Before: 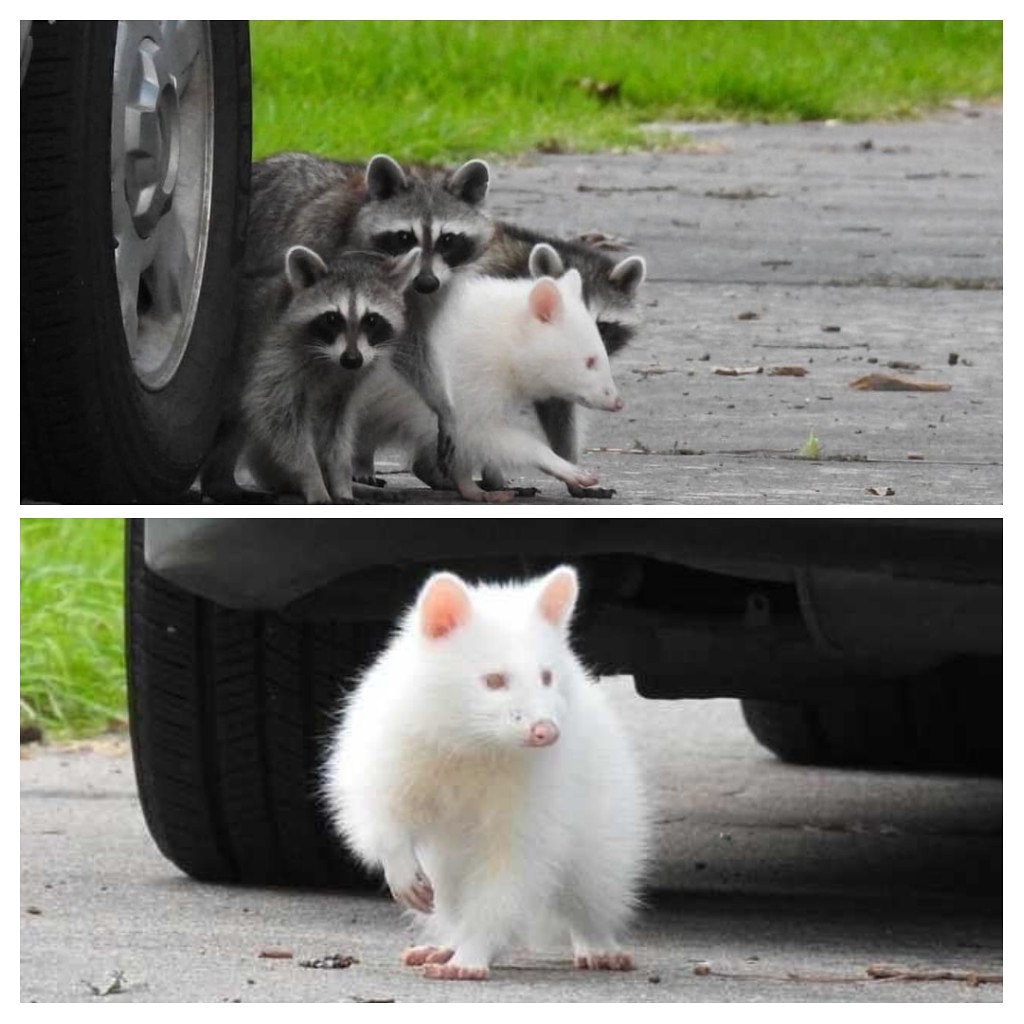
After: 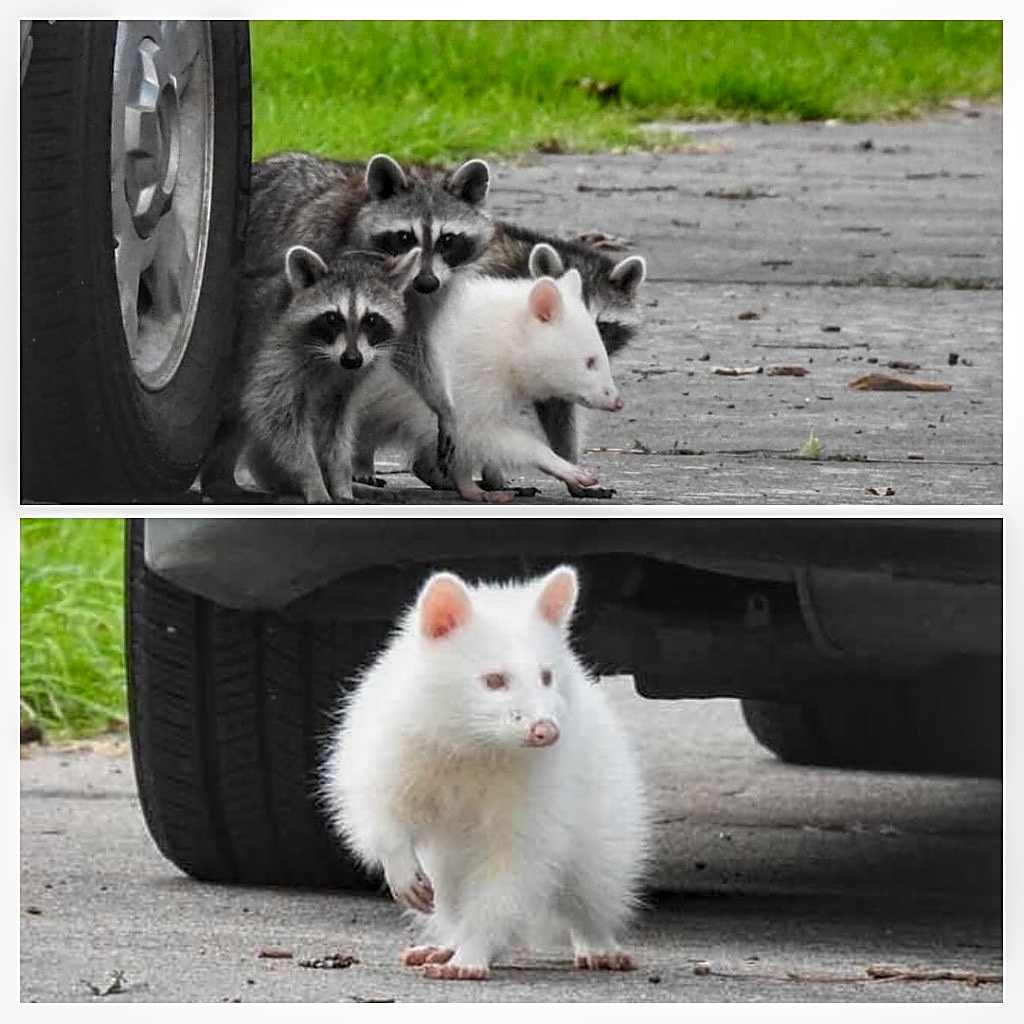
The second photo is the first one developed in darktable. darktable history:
local contrast: highlights 31%, detail 134%
sharpen: on, module defaults
